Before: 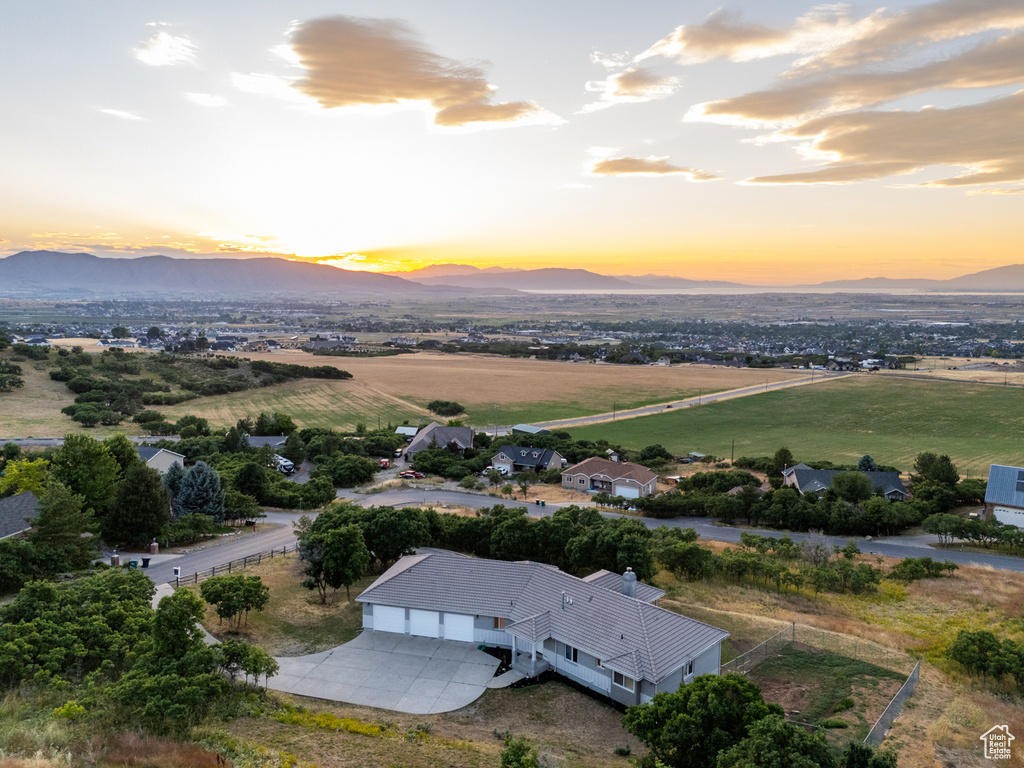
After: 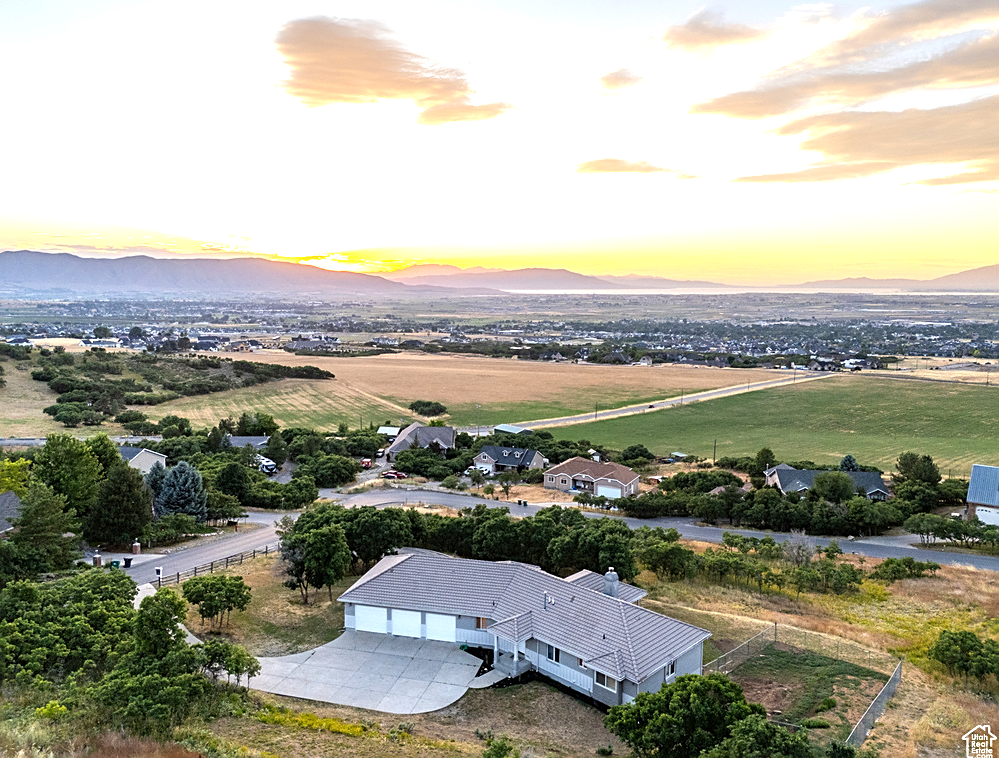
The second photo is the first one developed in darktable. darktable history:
exposure: exposure 0.722 EV, compensate highlight preservation false
crop and rotate: left 1.774%, right 0.633%, bottom 1.28%
sharpen: on, module defaults
